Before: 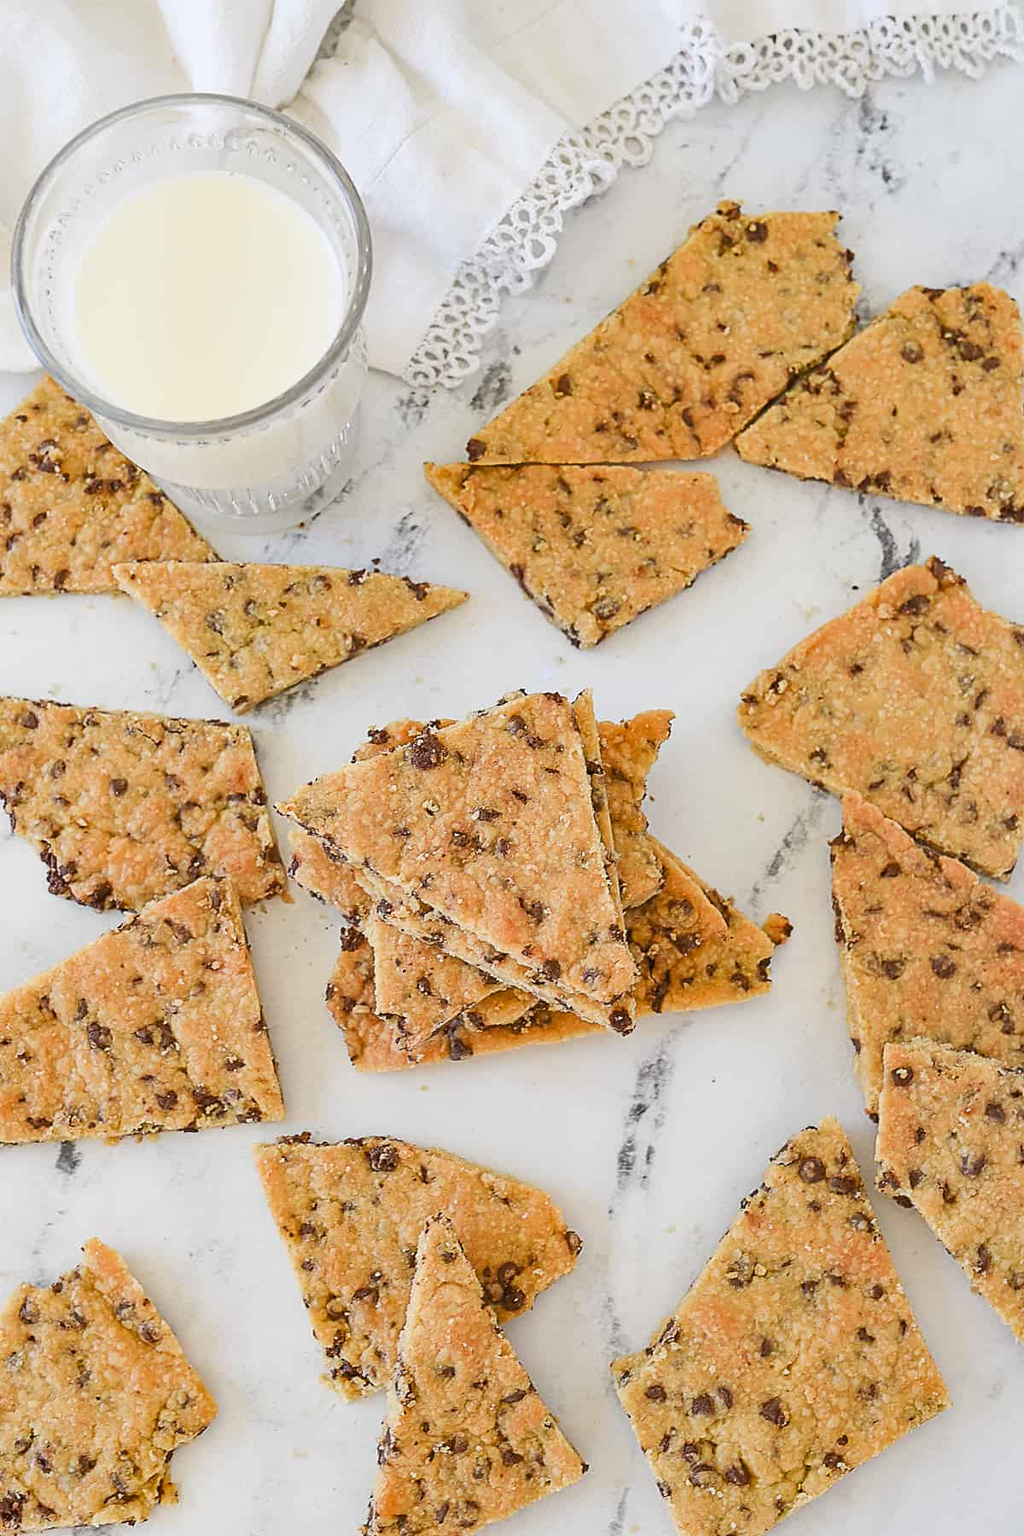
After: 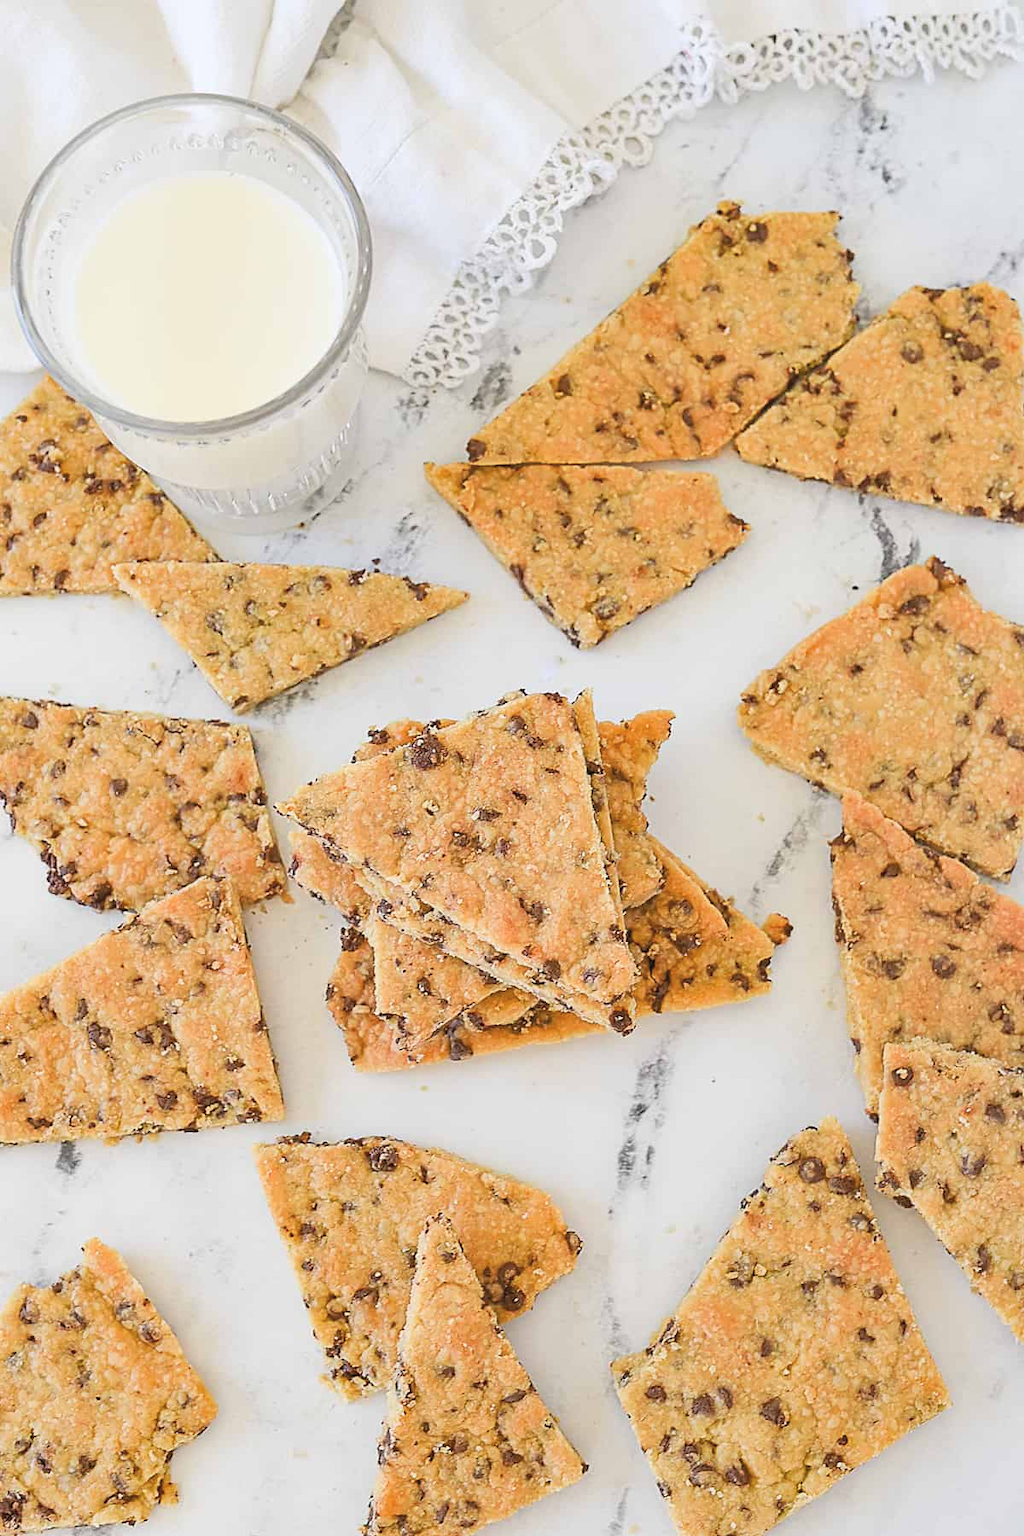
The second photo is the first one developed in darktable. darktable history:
contrast brightness saturation: brightness 0.118
